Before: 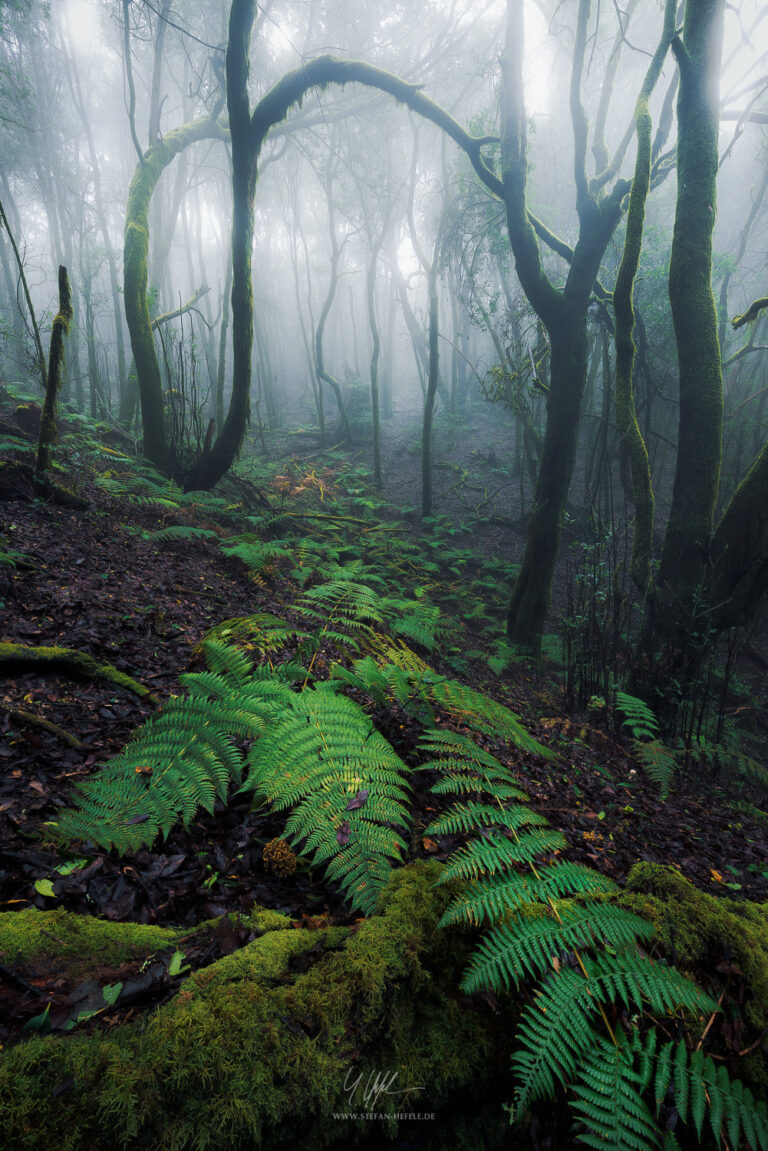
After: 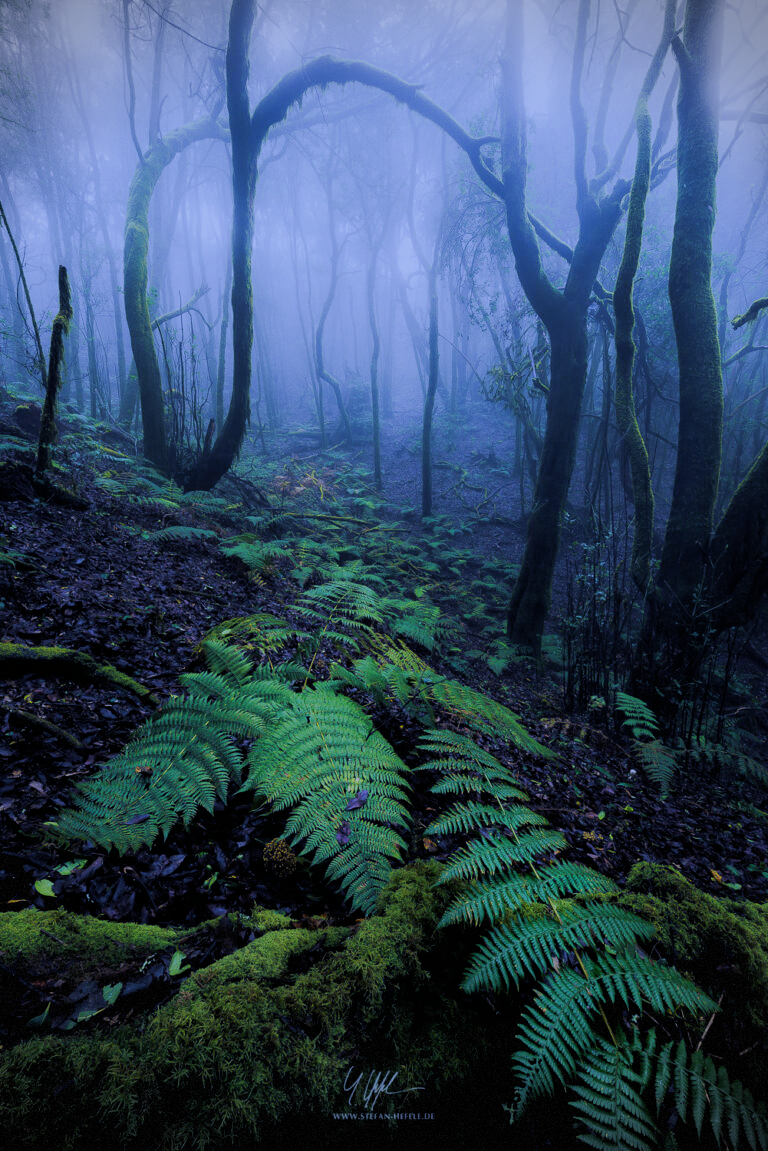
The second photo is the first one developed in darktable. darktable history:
white balance: red 0.766, blue 1.537
haze removal: compatibility mode true, adaptive false
vignetting: dithering 8-bit output, unbound false
filmic rgb: black relative exposure -6.98 EV, white relative exposure 5.63 EV, hardness 2.86
